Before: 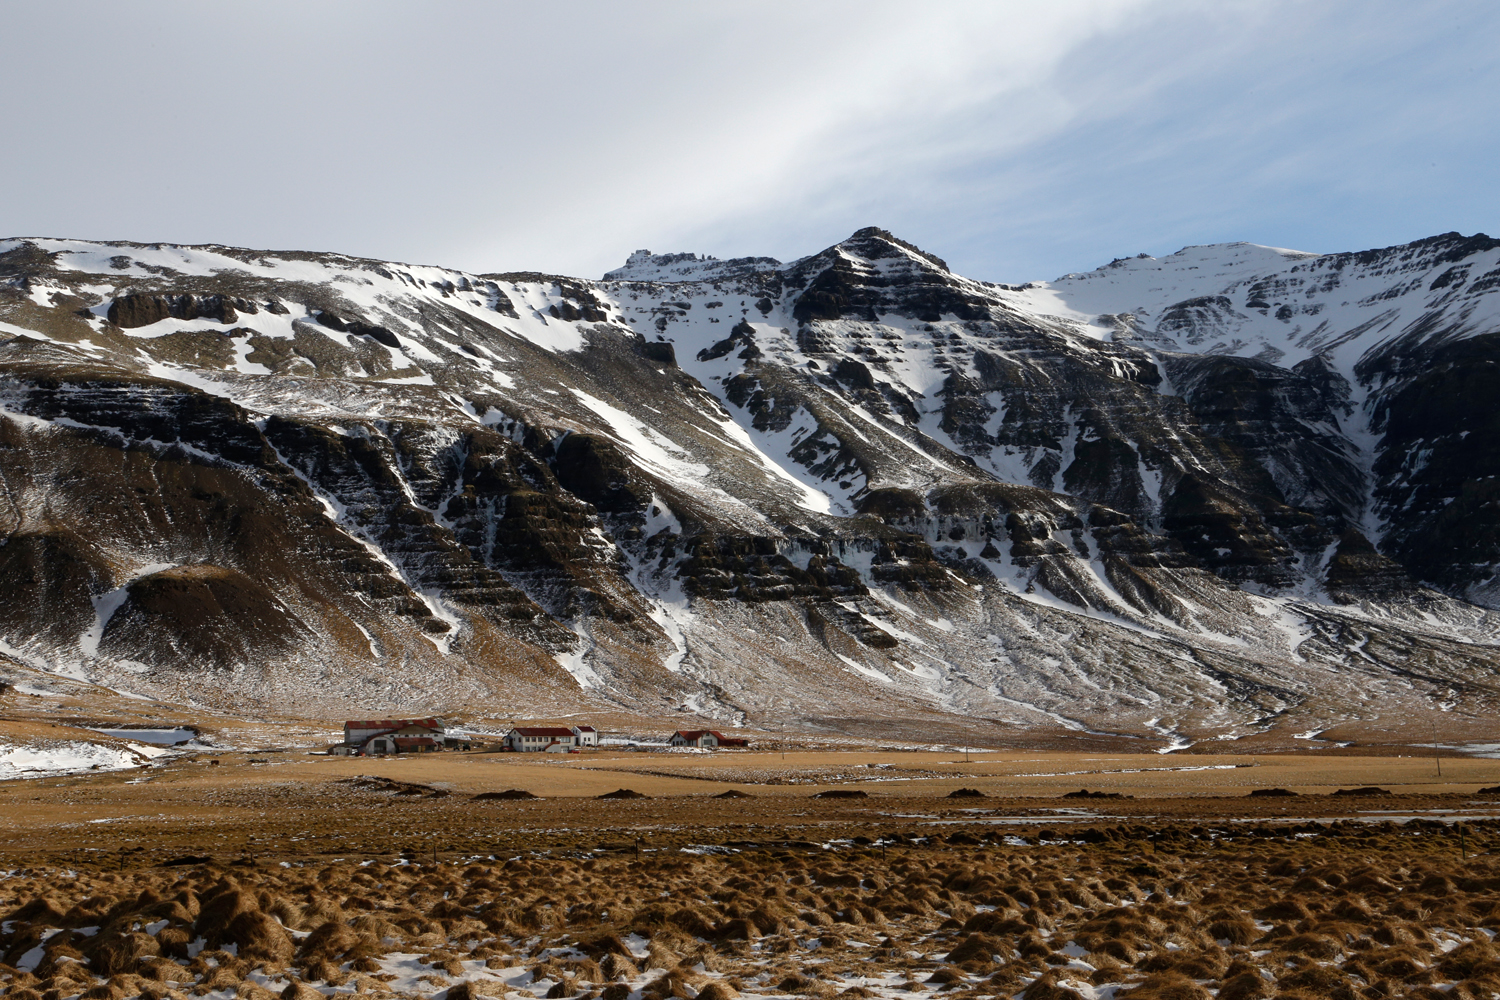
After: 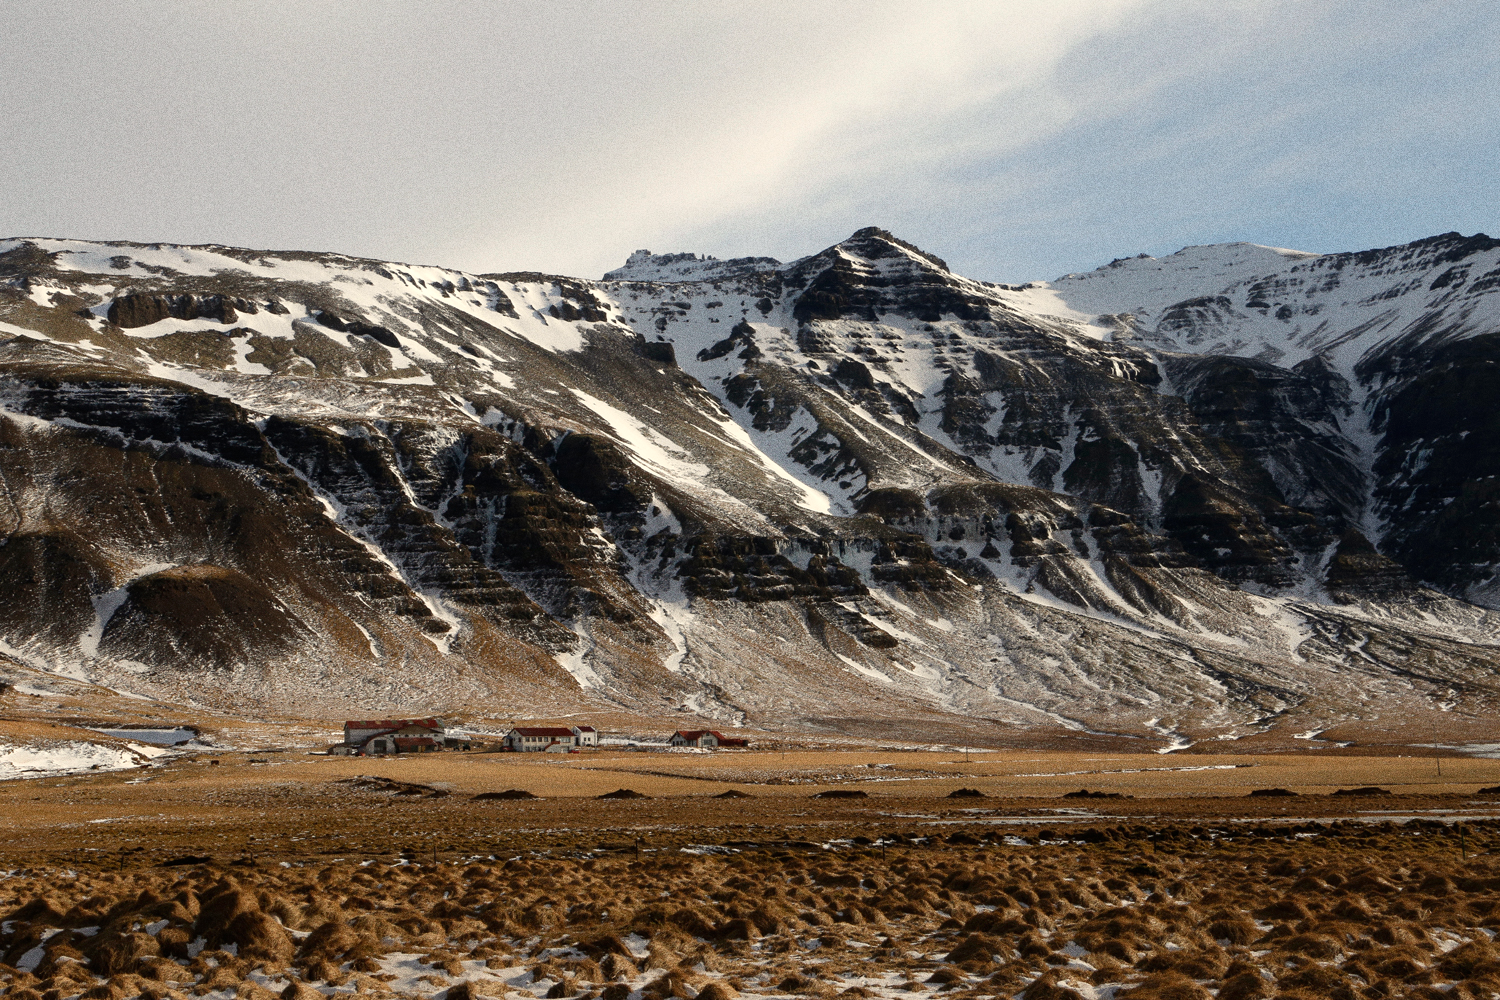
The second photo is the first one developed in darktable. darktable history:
grain: coarseness 0.09 ISO, strength 40%
white balance: red 1.045, blue 0.932
